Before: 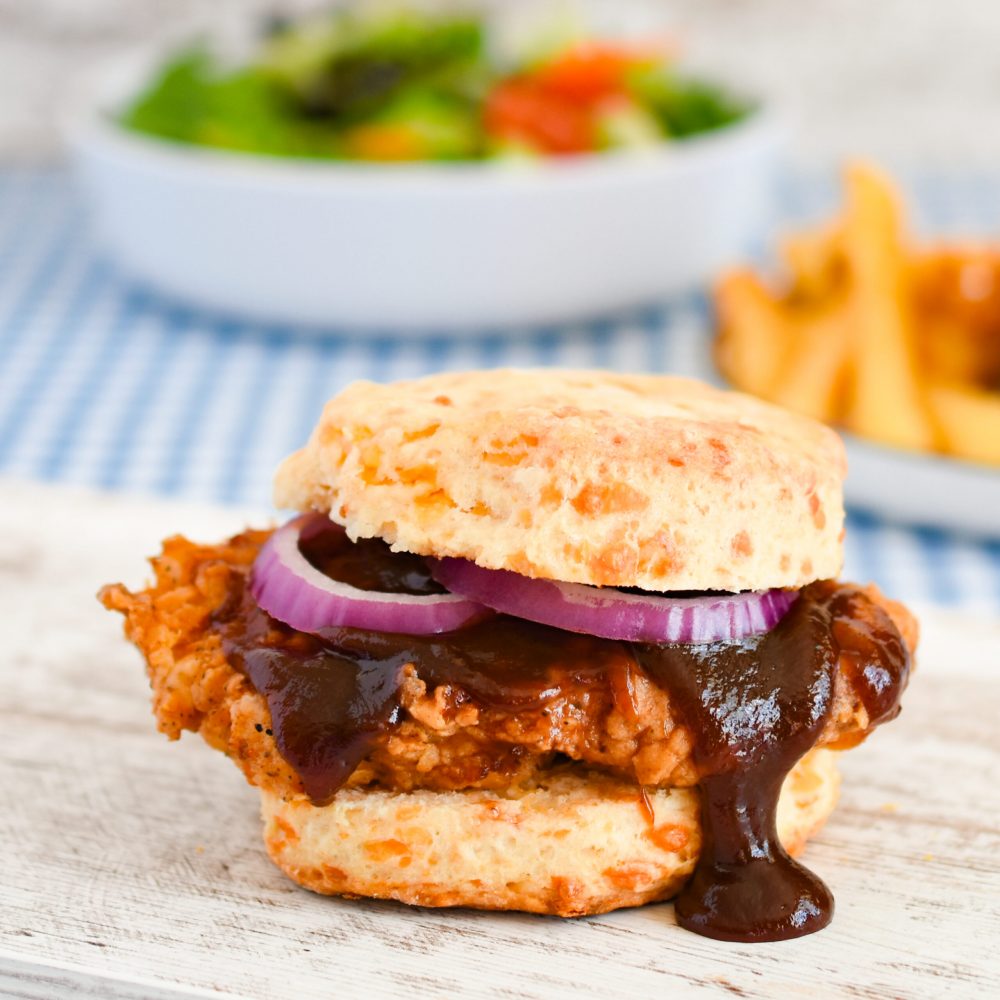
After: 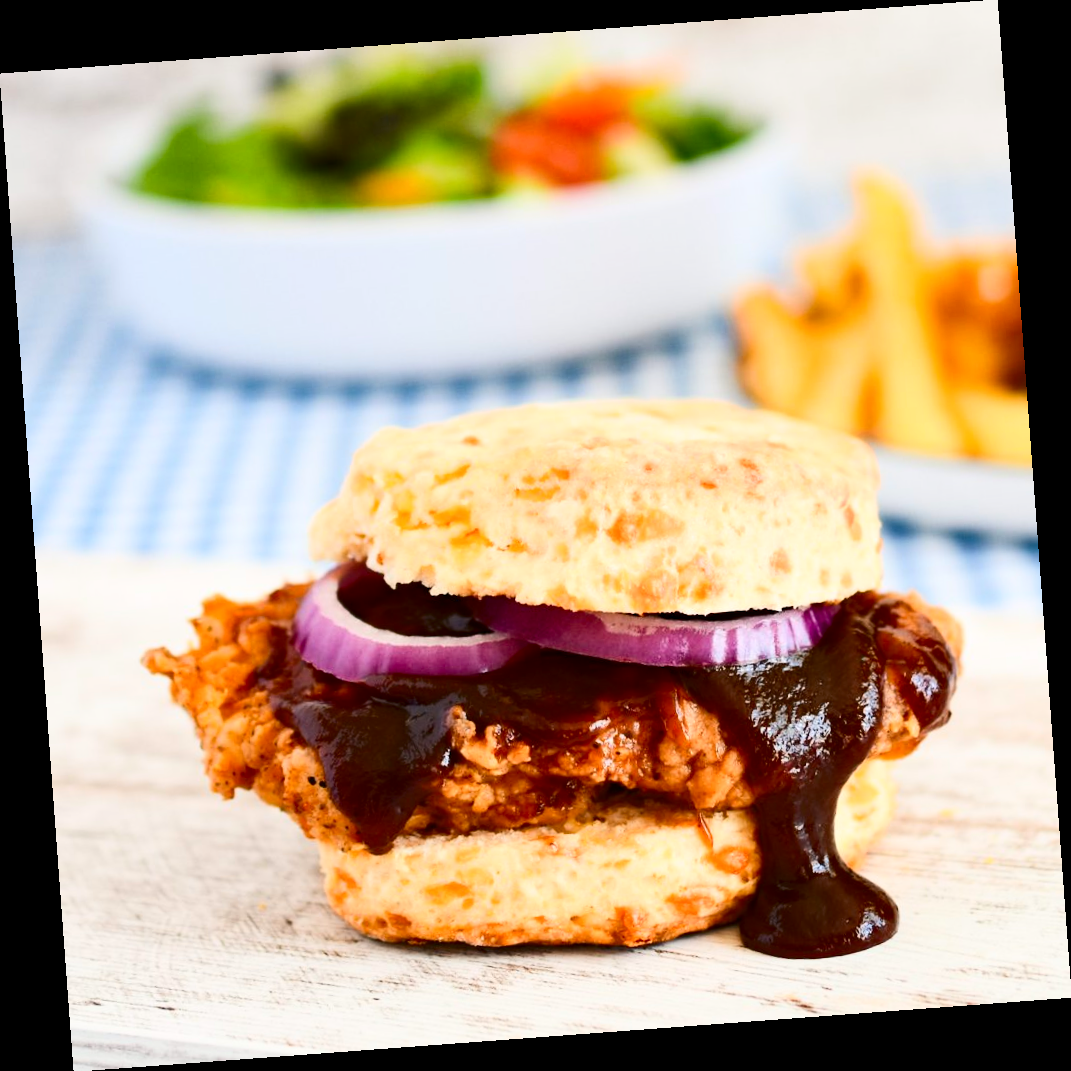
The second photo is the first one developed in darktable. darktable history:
rotate and perspective: rotation -4.25°, automatic cropping off
color correction: saturation 1.1
contrast brightness saturation: contrast 0.28
